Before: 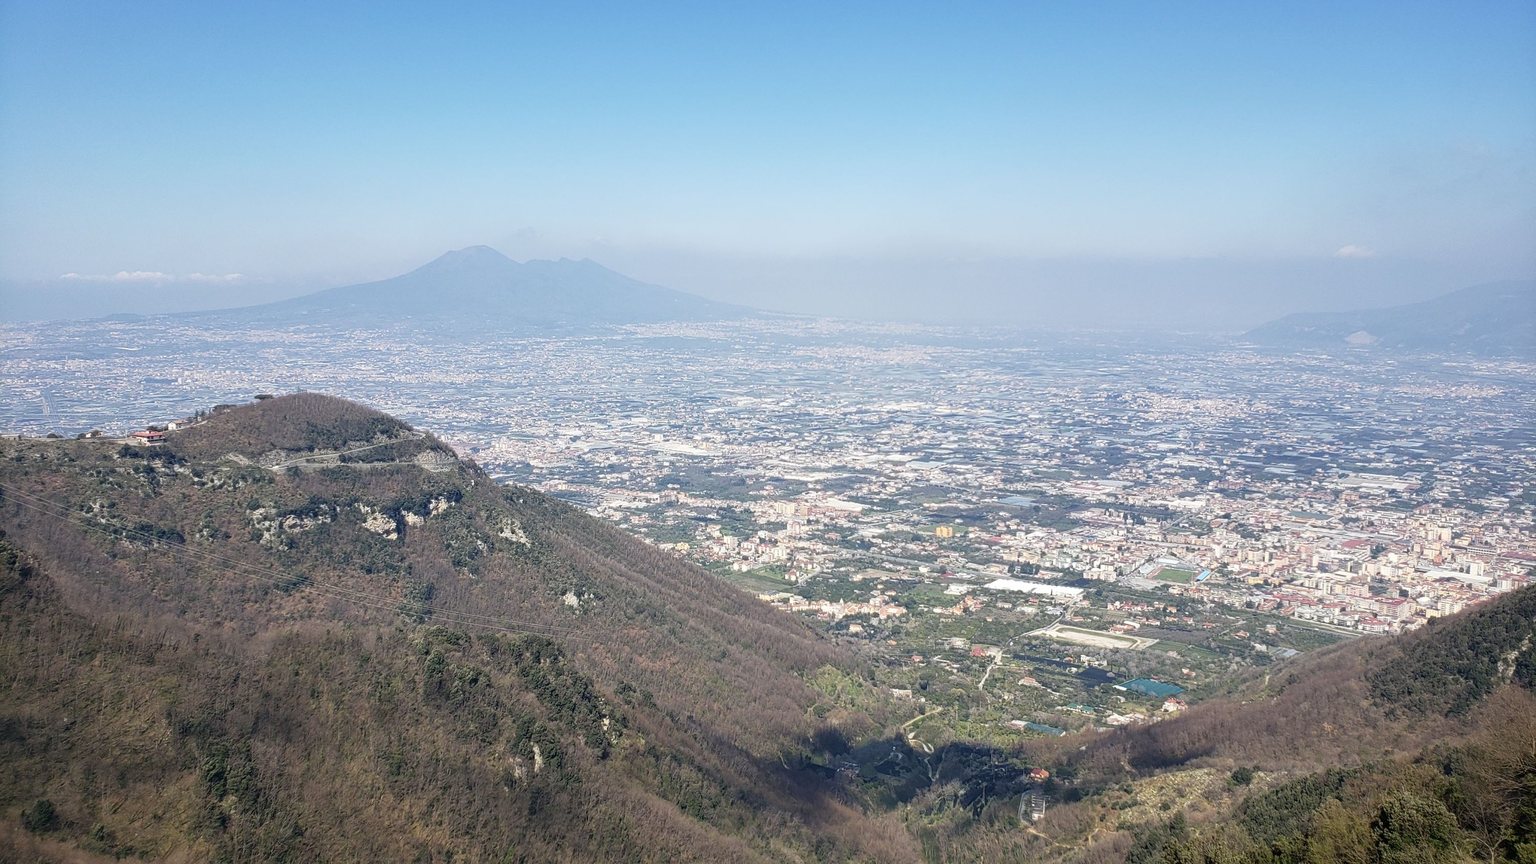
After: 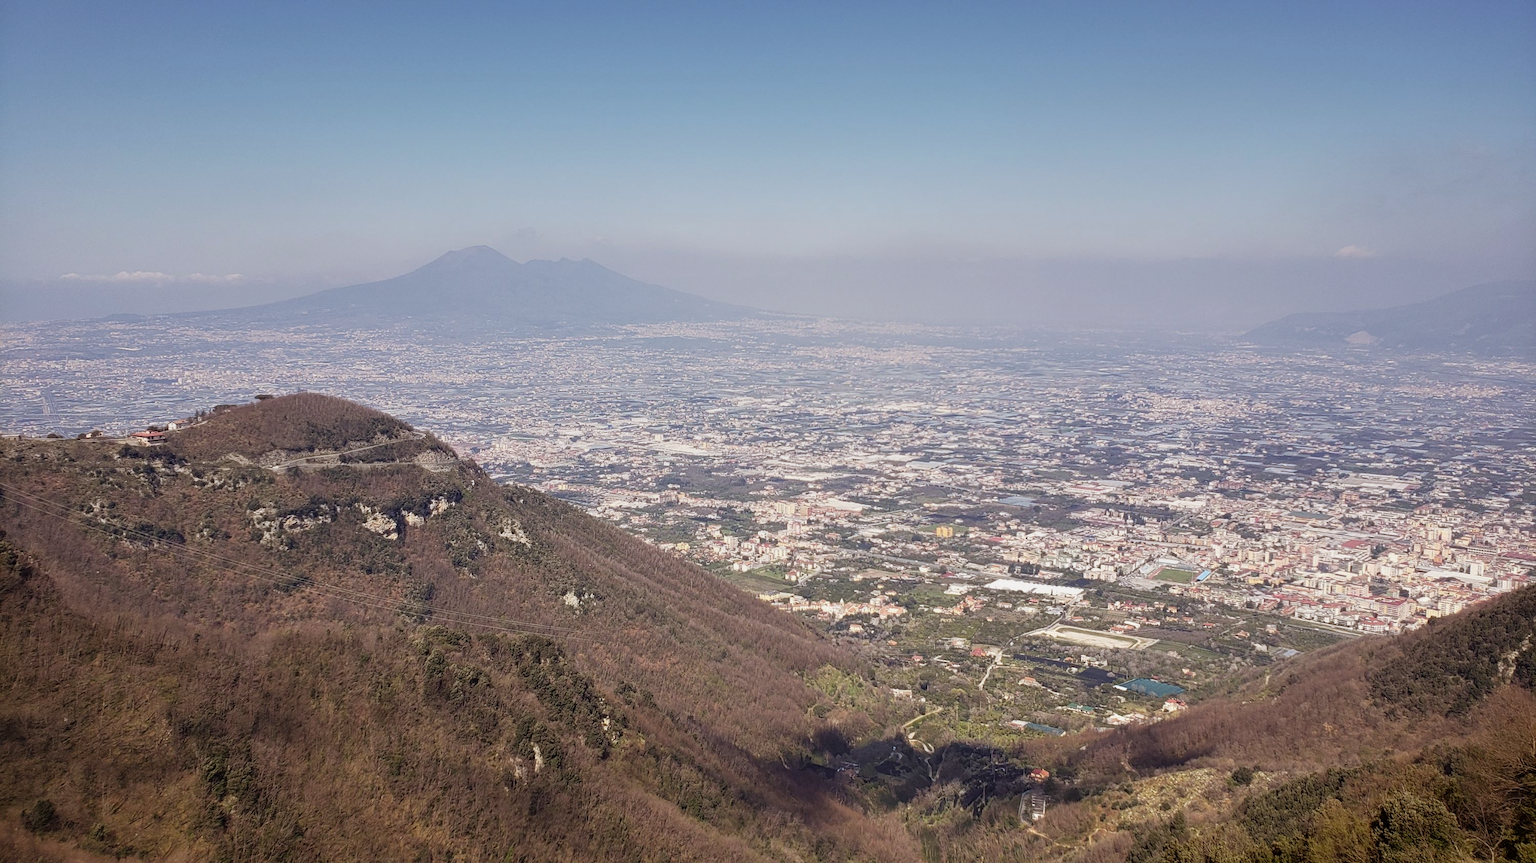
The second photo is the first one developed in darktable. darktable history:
rgb levels: mode RGB, independent channels, levels [[0, 0.5, 1], [0, 0.521, 1], [0, 0.536, 1]]
graduated density: on, module defaults
